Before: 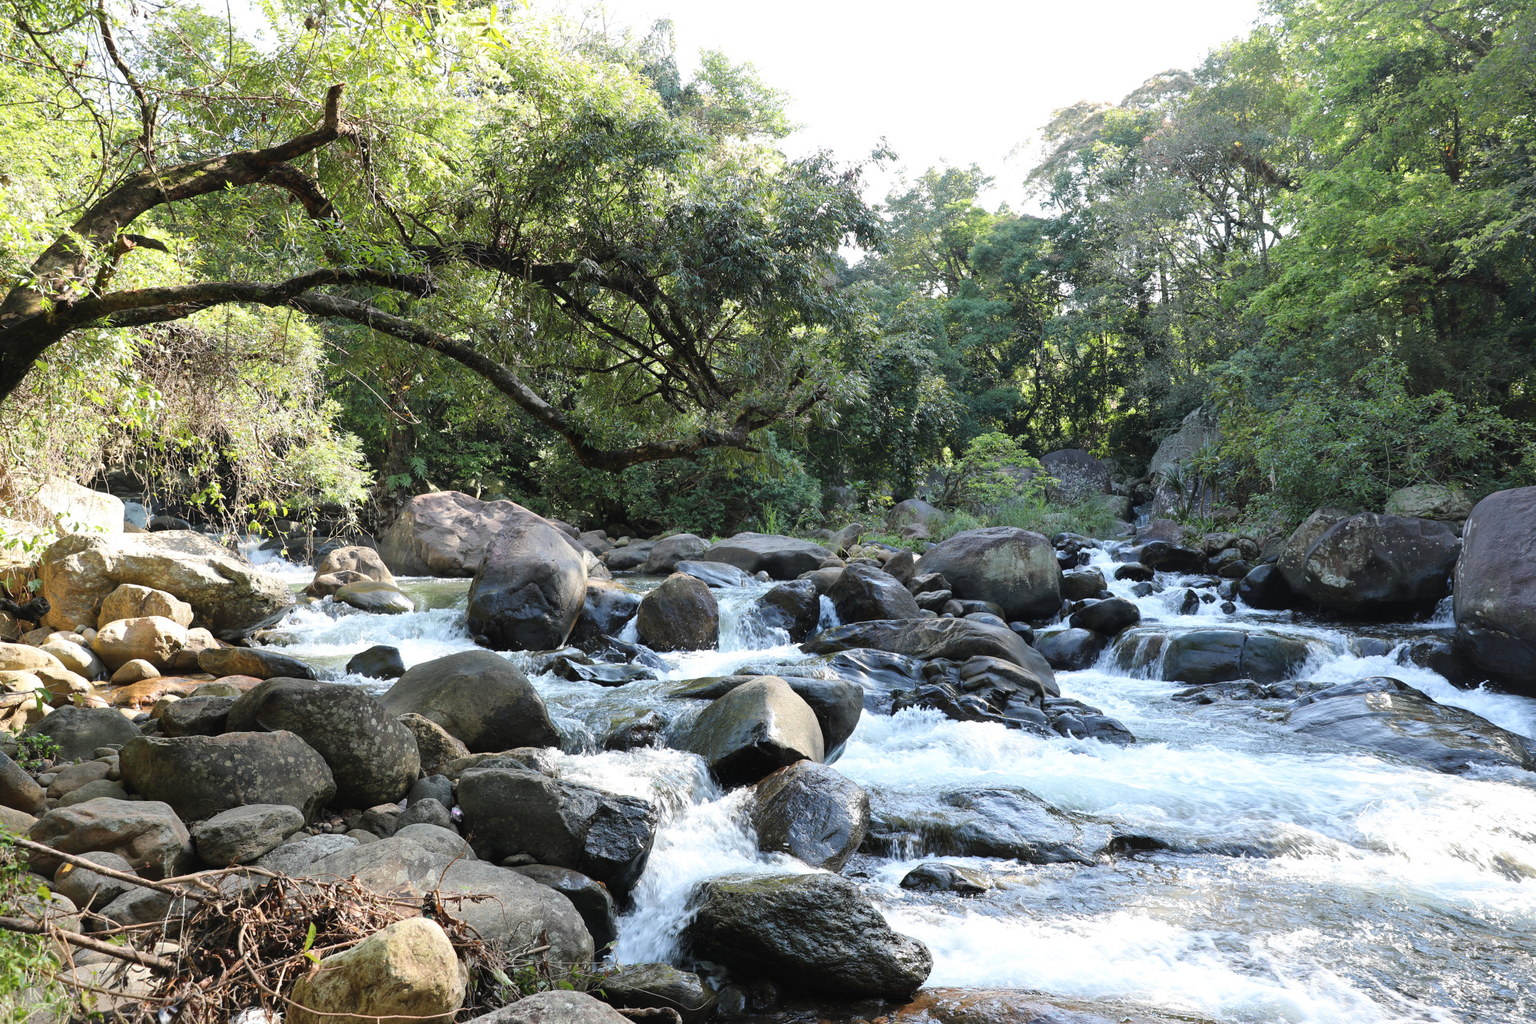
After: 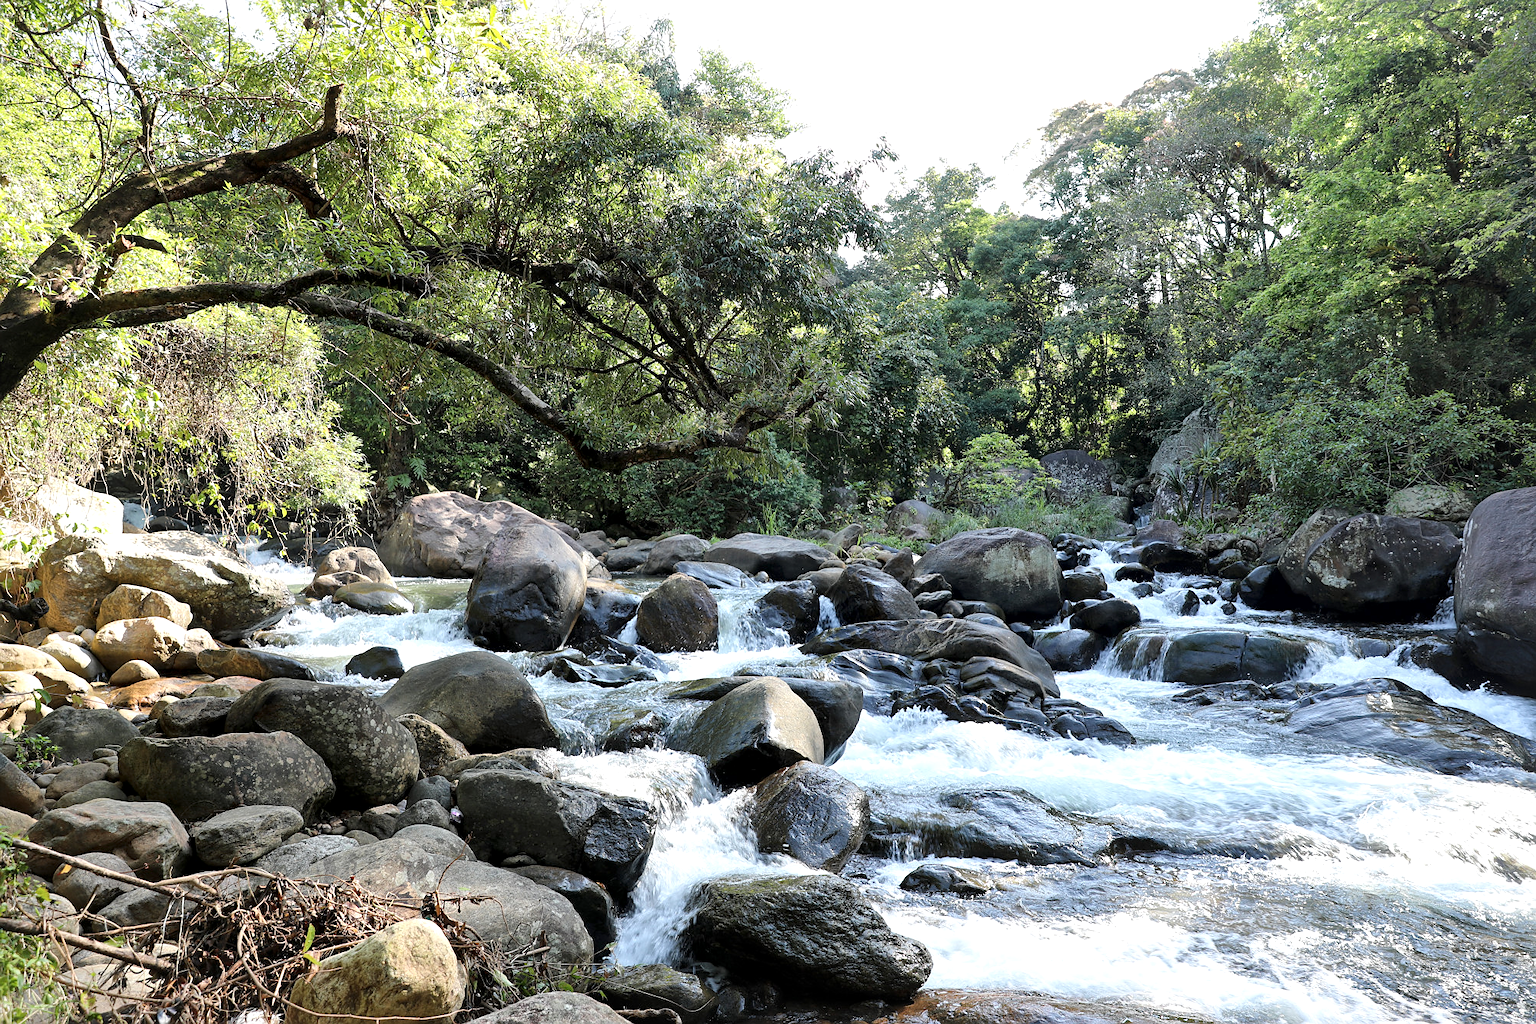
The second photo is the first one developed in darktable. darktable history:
local contrast: mode bilateral grid, contrast 24, coarseness 60, detail 152%, midtone range 0.2
crop and rotate: left 0.111%, bottom 0.008%
sharpen: radius 0.977, amount 0.605
